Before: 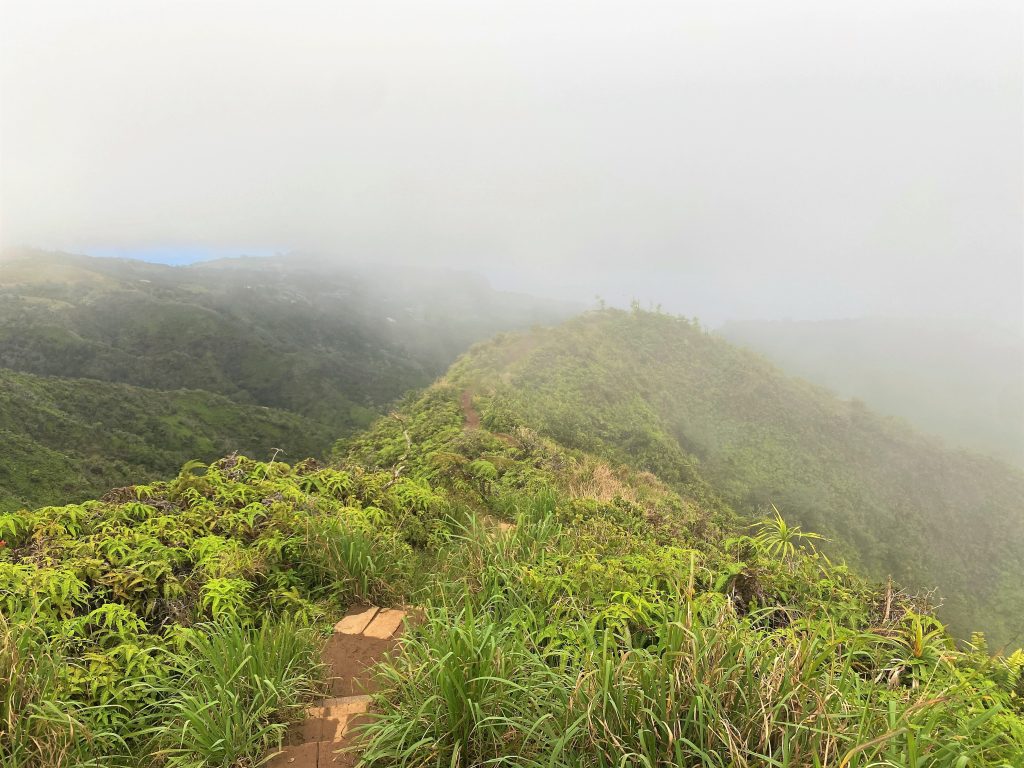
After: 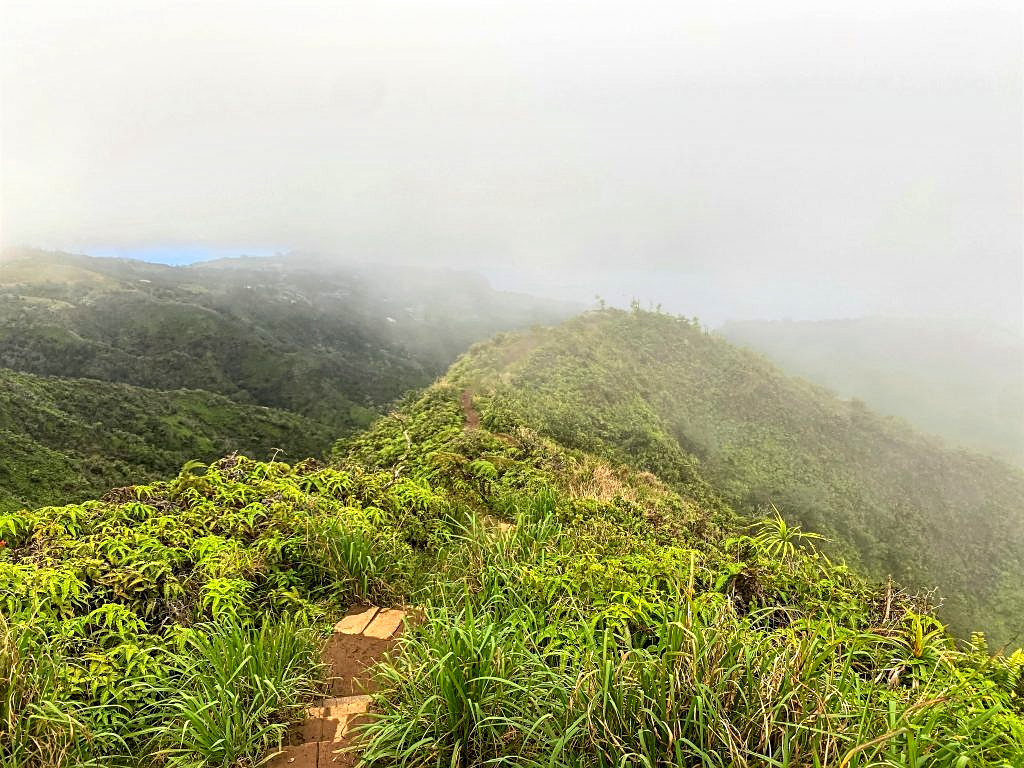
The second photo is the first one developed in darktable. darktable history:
local contrast: detail 160%
contrast brightness saturation: contrast 0.09, saturation 0.28
sharpen: on, module defaults
